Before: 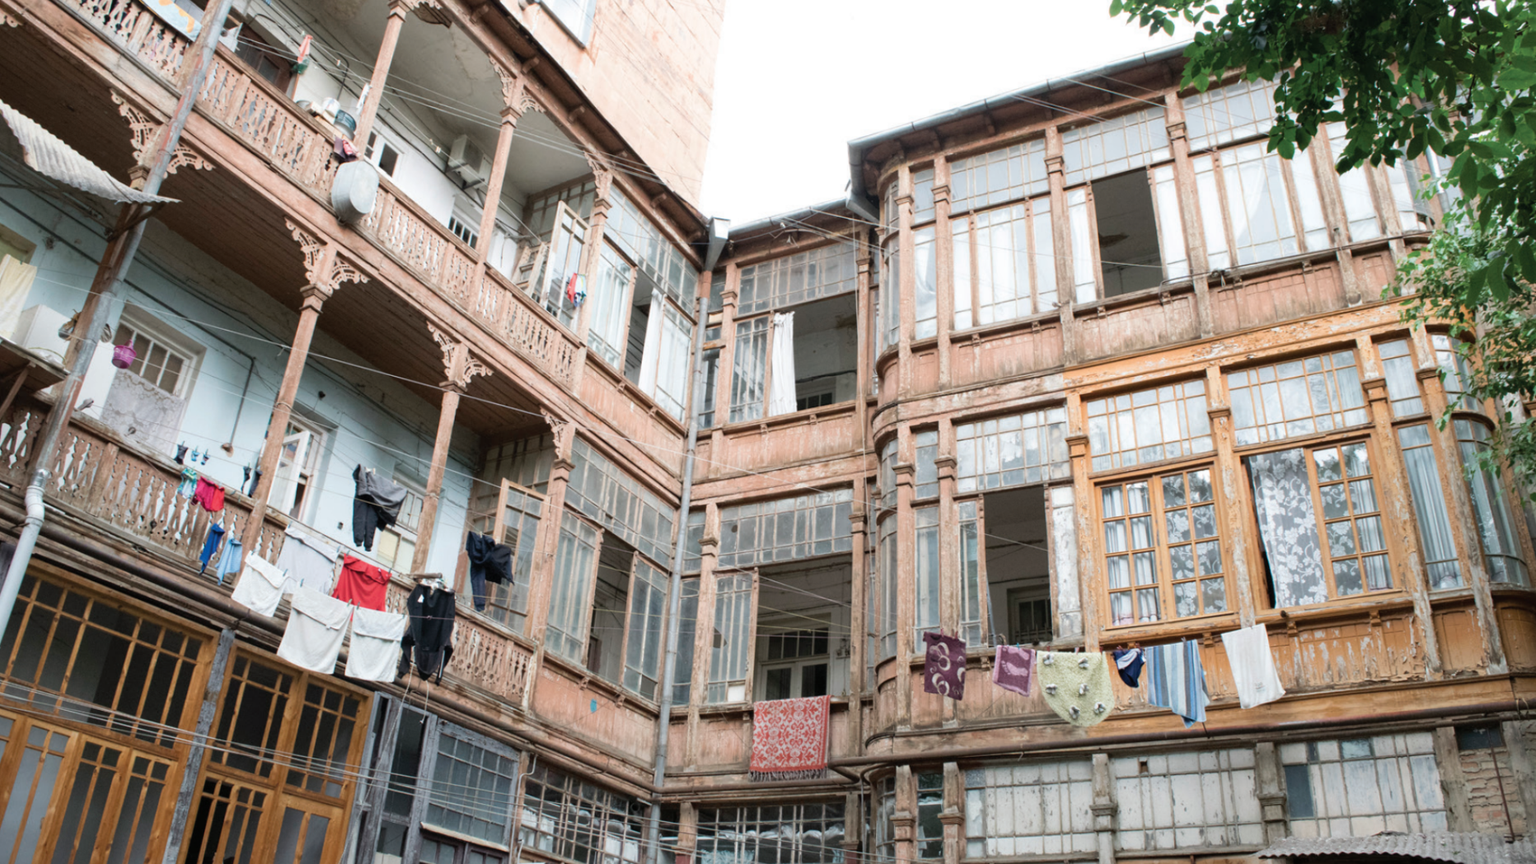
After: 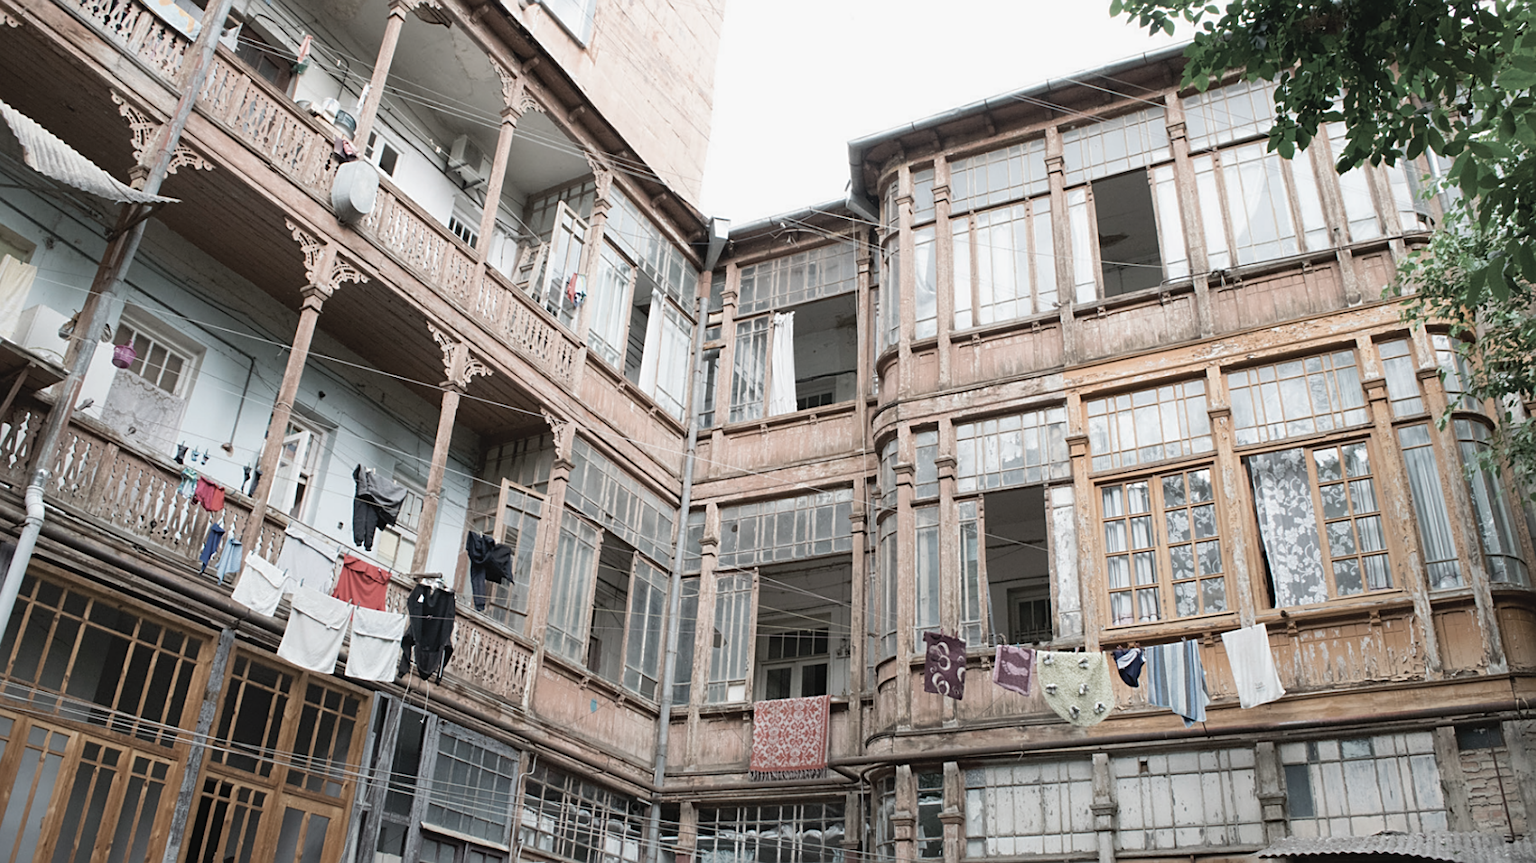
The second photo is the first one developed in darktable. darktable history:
contrast brightness saturation: contrast -0.05, saturation -0.41
sharpen: on, module defaults
